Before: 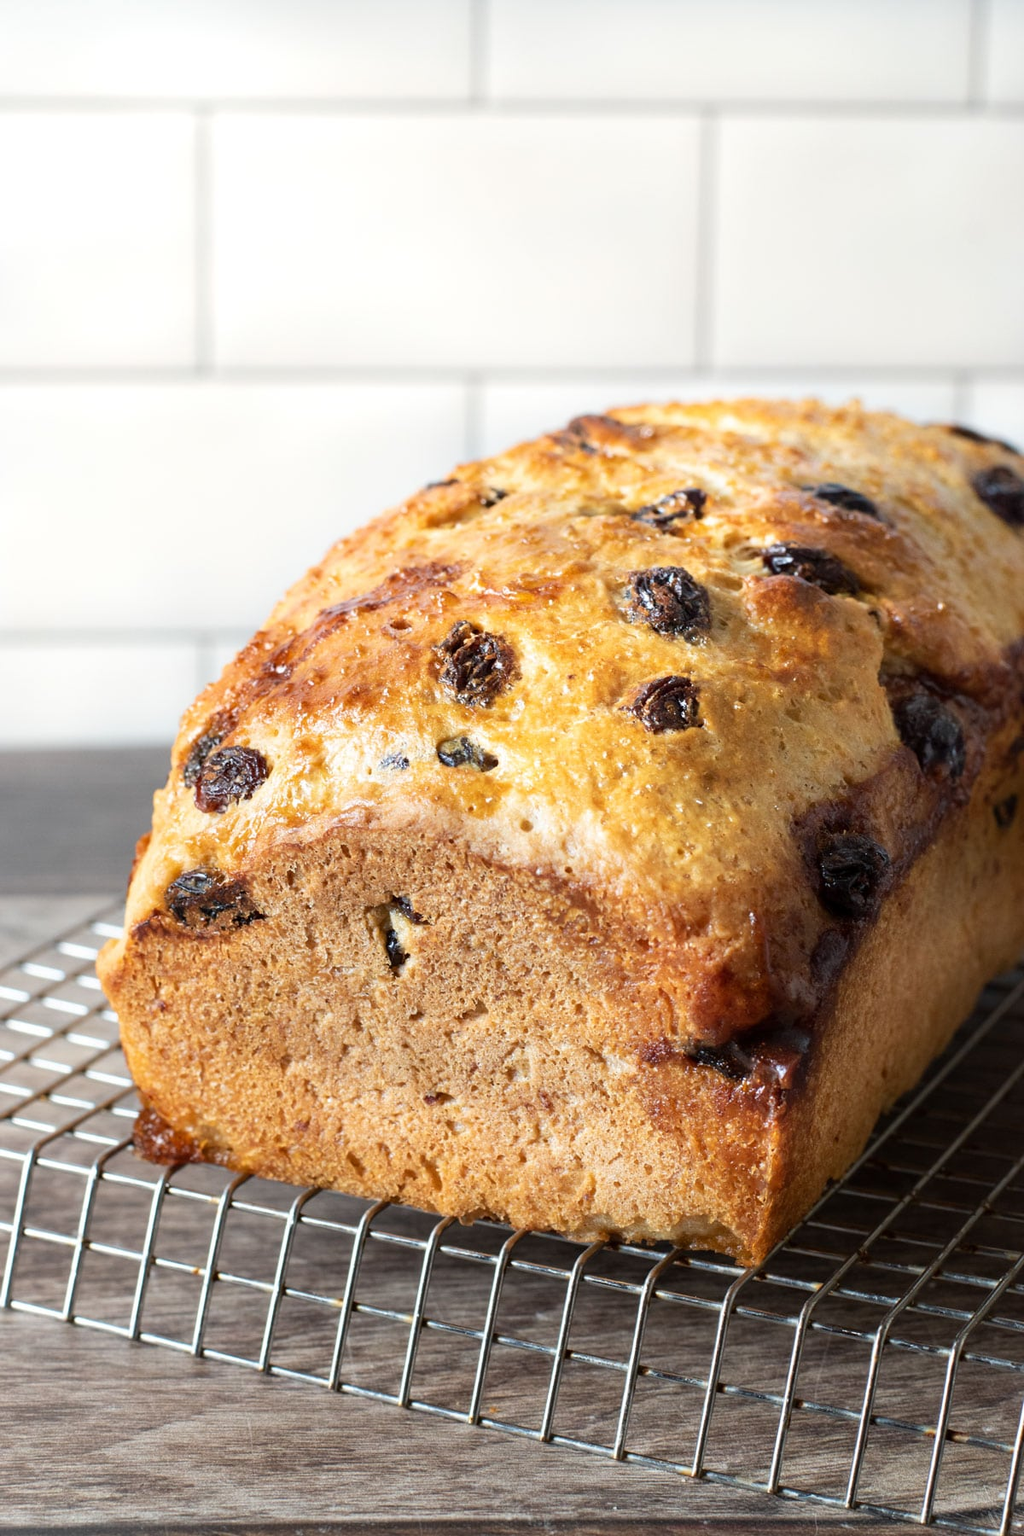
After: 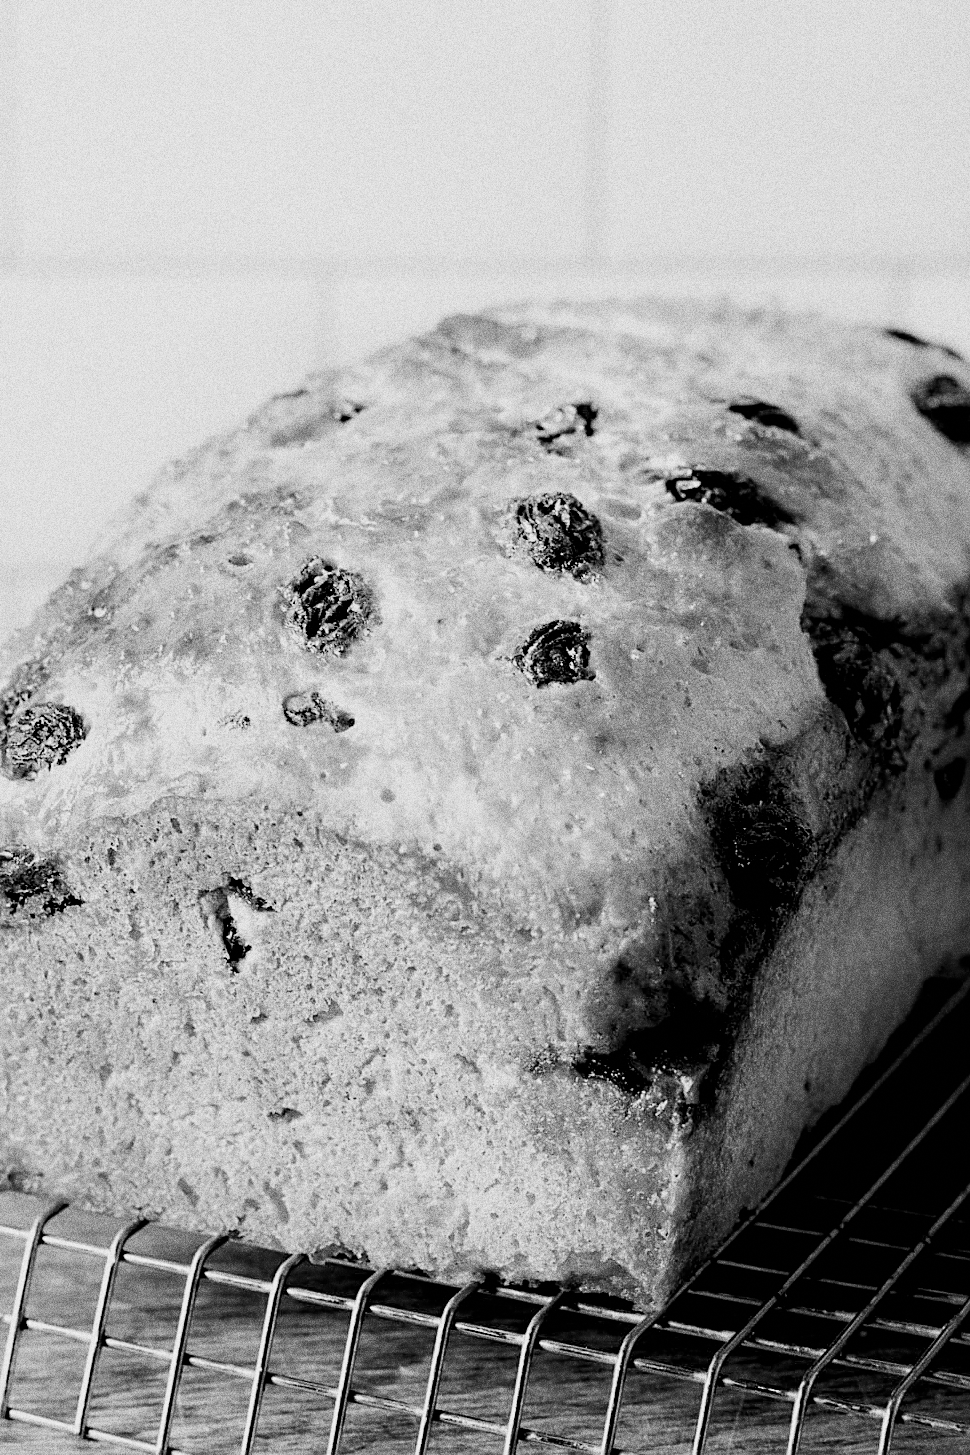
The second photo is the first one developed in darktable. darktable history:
crop: left 19.159%, top 9.58%, bottom 9.58%
grain: coarseness 10.62 ISO, strength 55.56%
sharpen: on, module defaults
rgb levels: levels [[0.013, 0.434, 0.89], [0, 0.5, 1], [0, 0.5, 1]]
filmic rgb: black relative exposure -7.15 EV, white relative exposure 5.36 EV, hardness 3.02, color science v6 (2022)
tone equalizer: -8 EV 0.001 EV, -7 EV -0.002 EV, -6 EV 0.002 EV, -5 EV -0.03 EV, -4 EV -0.116 EV, -3 EV -0.169 EV, -2 EV 0.24 EV, -1 EV 0.702 EV, +0 EV 0.493 EV
monochrome: on, module defaults
